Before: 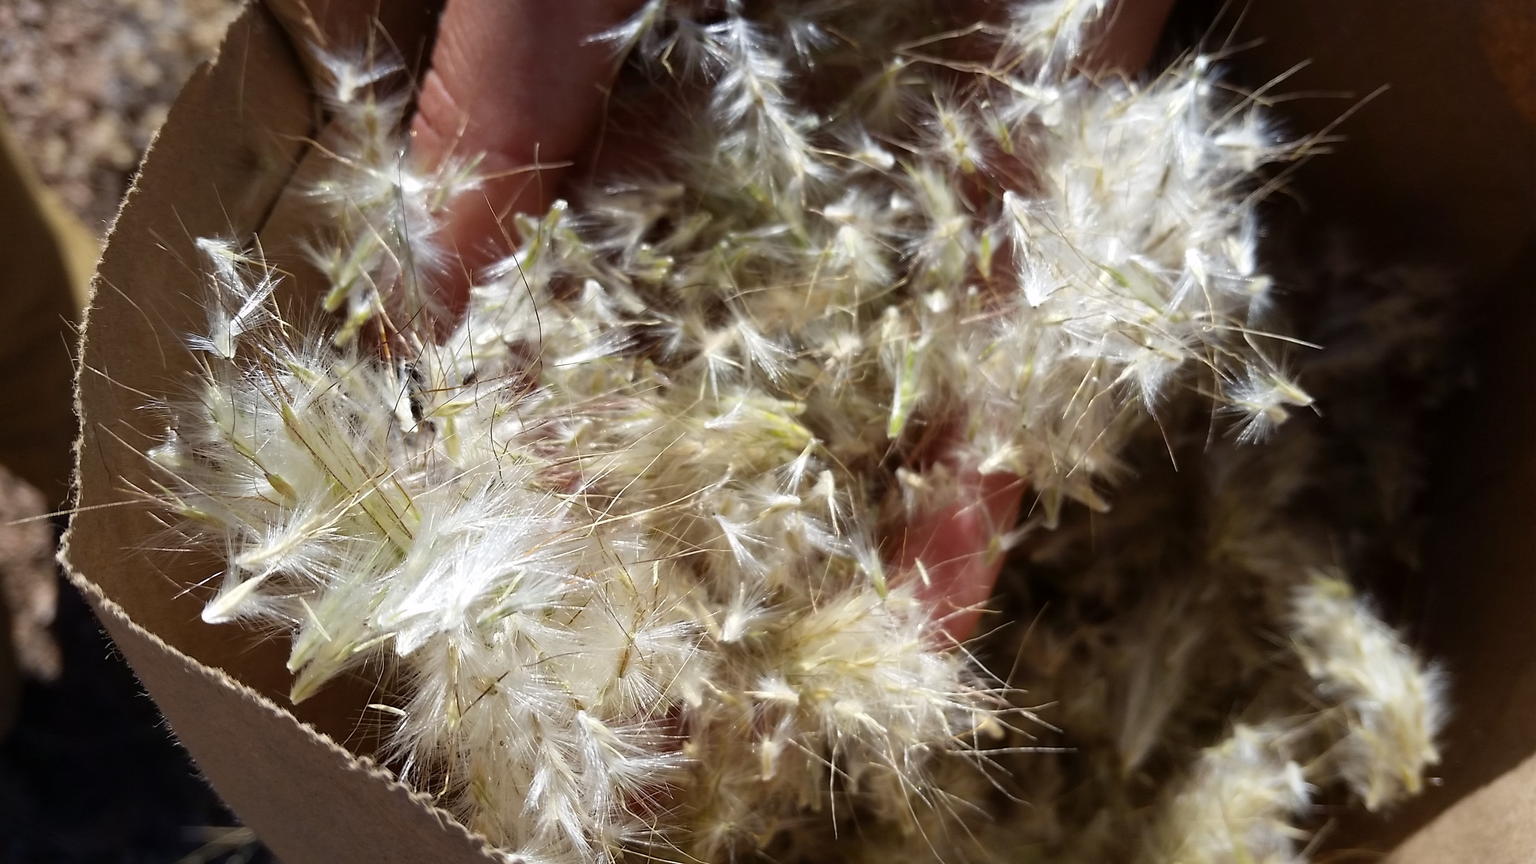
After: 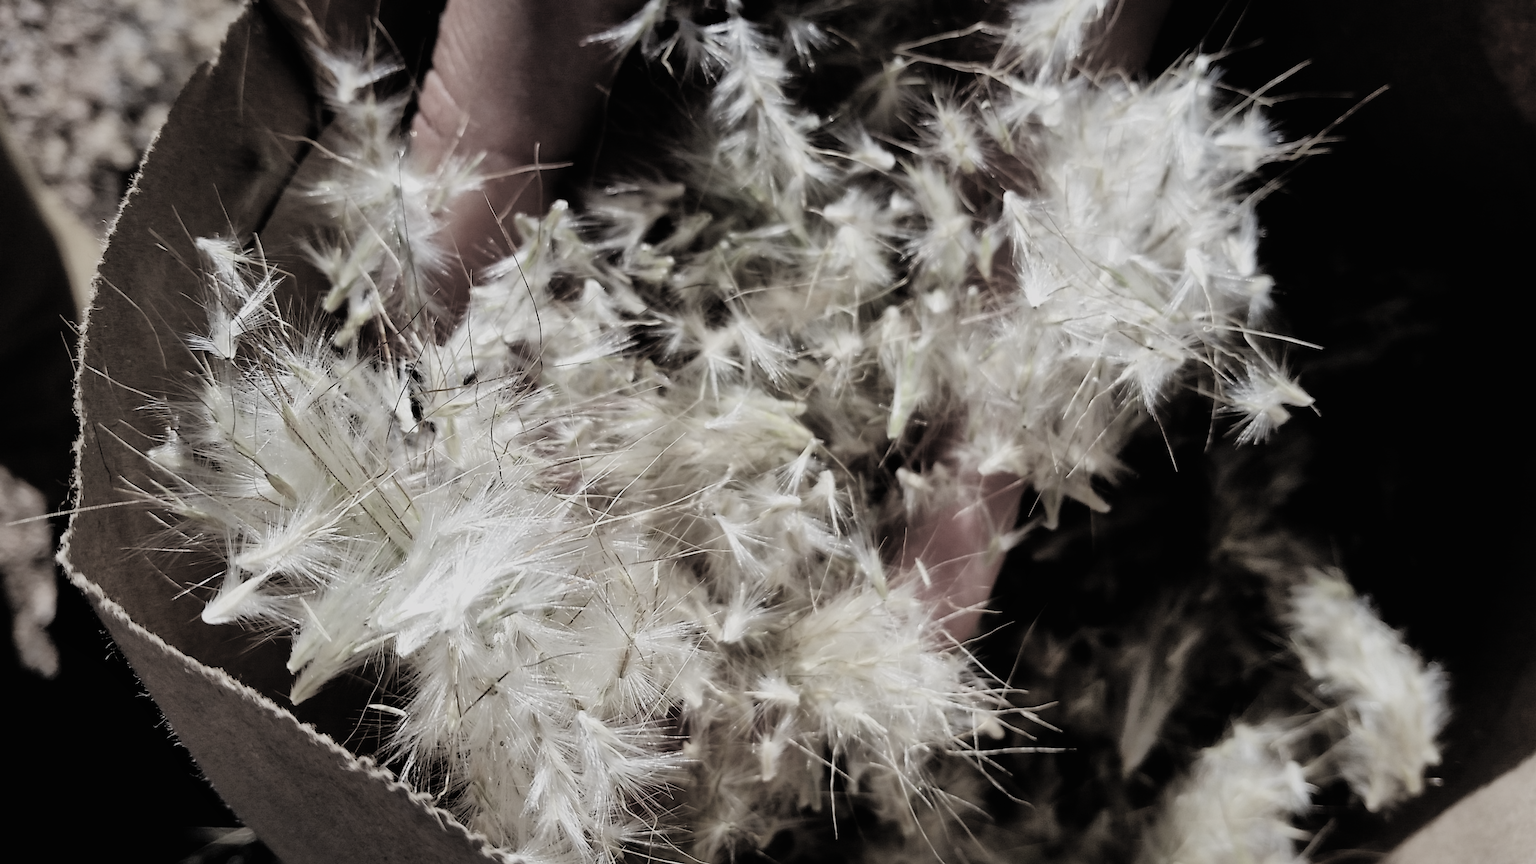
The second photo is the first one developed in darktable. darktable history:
shadows and highlights: on, module defaults
tone curve: curves: ch0 [(0, 0.003) (0.117, 0.101) (0.257, 0.246) (0.408, 0.432) (0.611, 0.653) (0.824, 0.846) (1, 1)]; ch1 [(0, 0) (0.227, 0.197) (0.405, 0.421) (0.501, 0.501) (0.522, 0.53) (0.563, 0.572) (0.589, 0.611) (0.699, 0.709) (0.976, 0.992)]; ch2 [(0, 0) (0.208, 0.176) (0.377, 0.38) (0.5, 0.5) (0.537, 0.534) (0.571, 0.576) (0.681, 0.746) (1, 1)], preserve colors none
filmic rgb: black relative exposure -5.09 EV, white relative exposure 3.96 EV, hardness 2.88, contrast 1.299, highlights saturation mix -31.34%, color science v4 (2020), iterations of high-quality reconstruction 0
